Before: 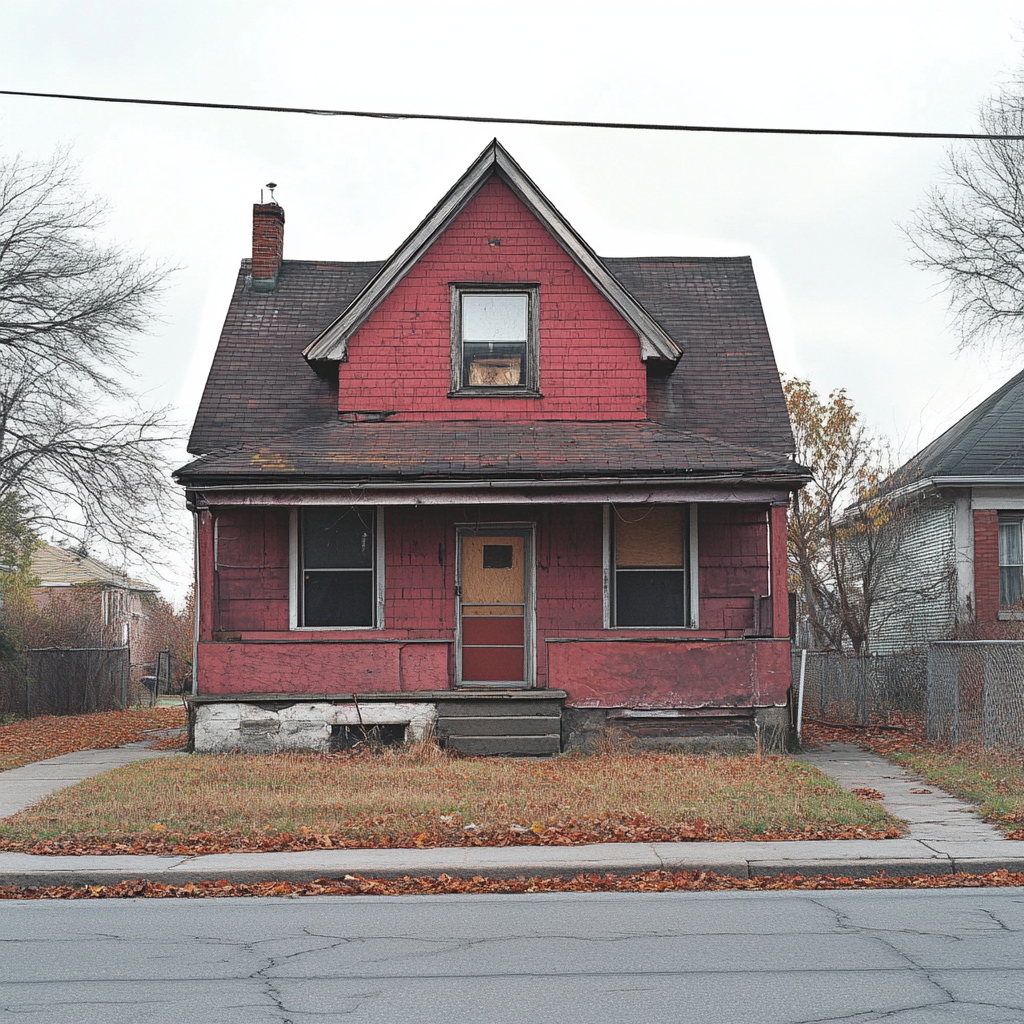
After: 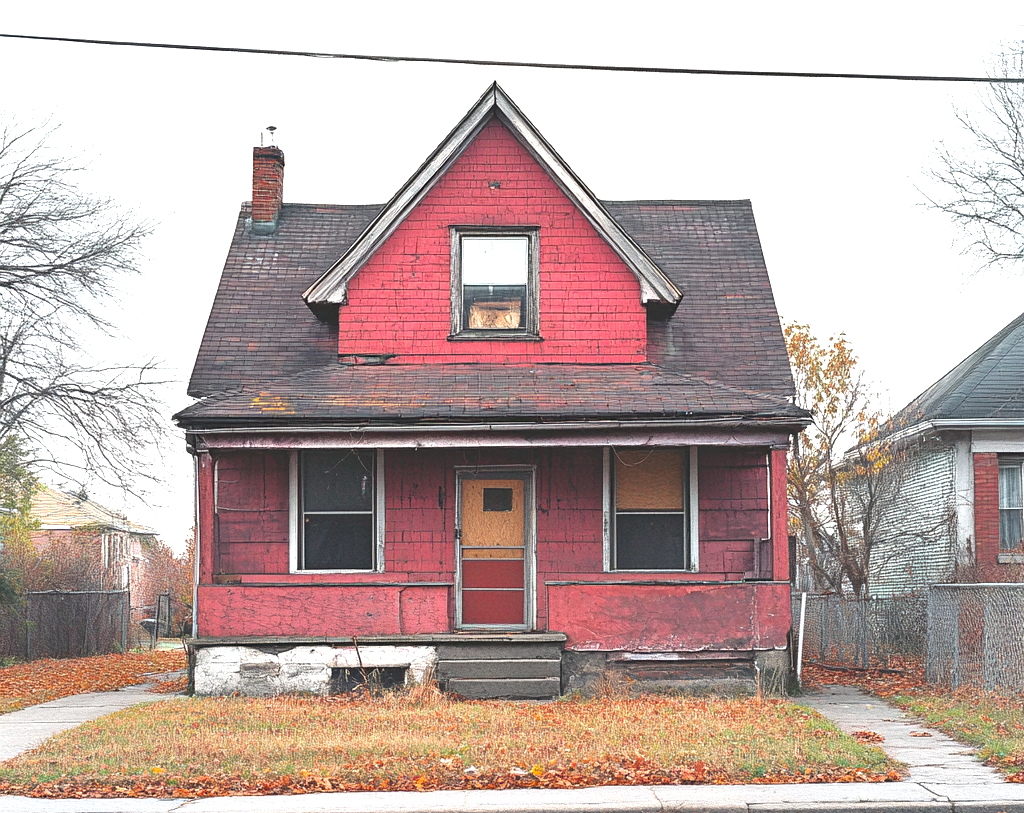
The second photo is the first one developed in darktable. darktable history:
crop and rotate: top 5.658%, bottom 14.914%
exposure: exposure 0.99 EV, compensate highlight preservation false
color balance rgb: perceptual saturation grading › global saturation 25.256%
